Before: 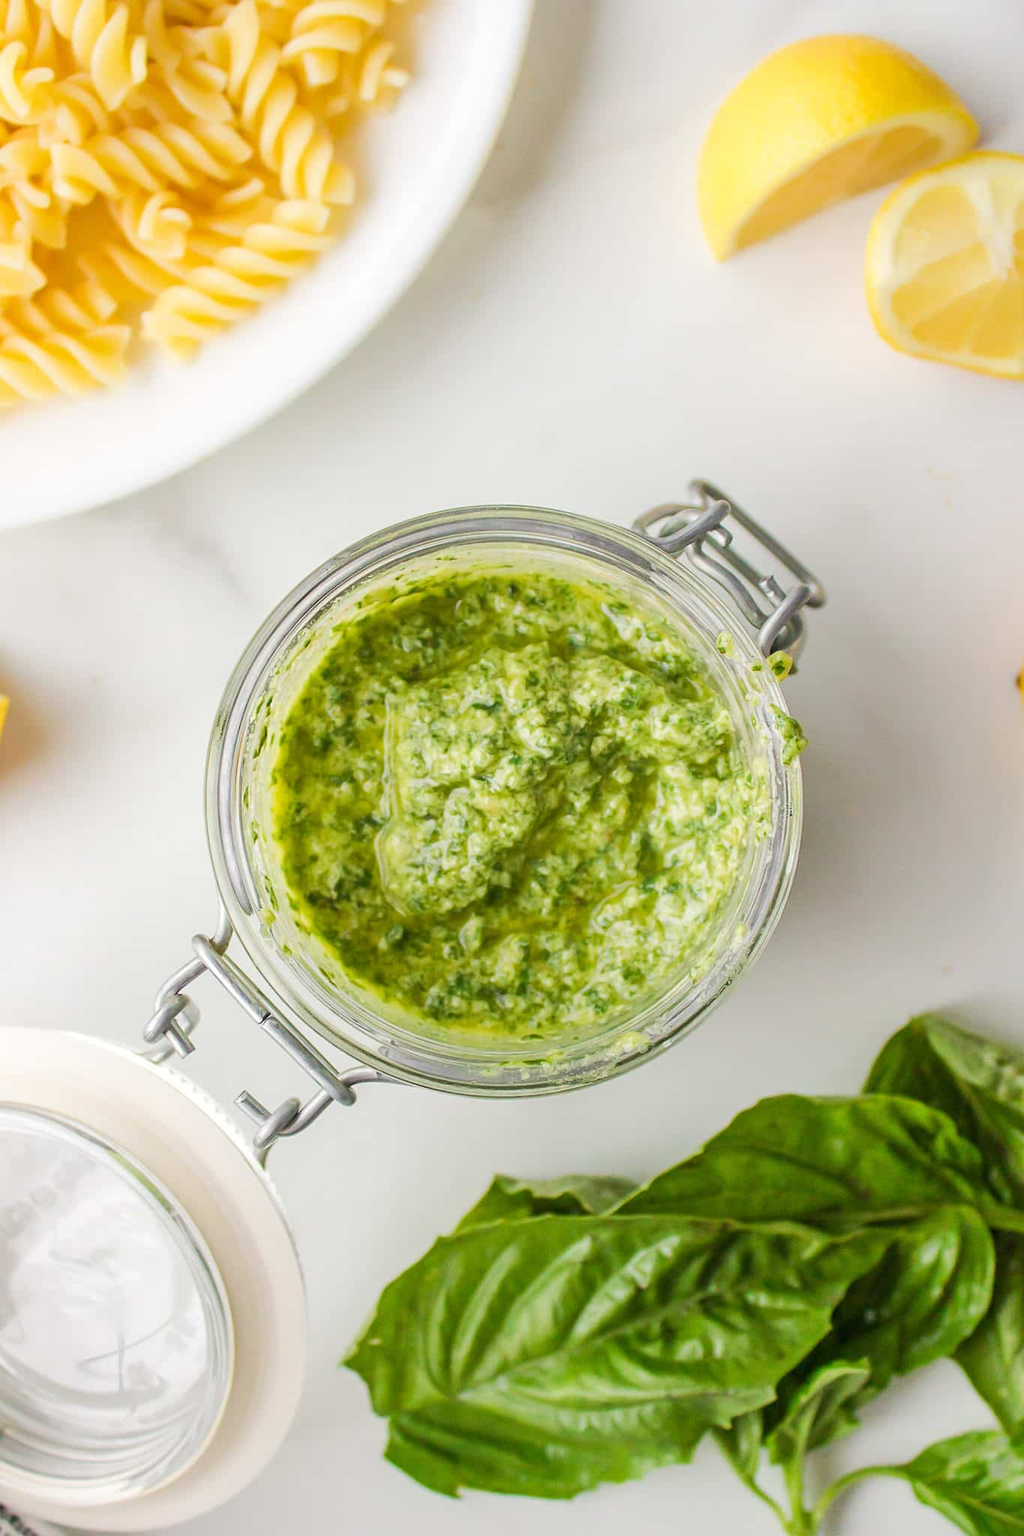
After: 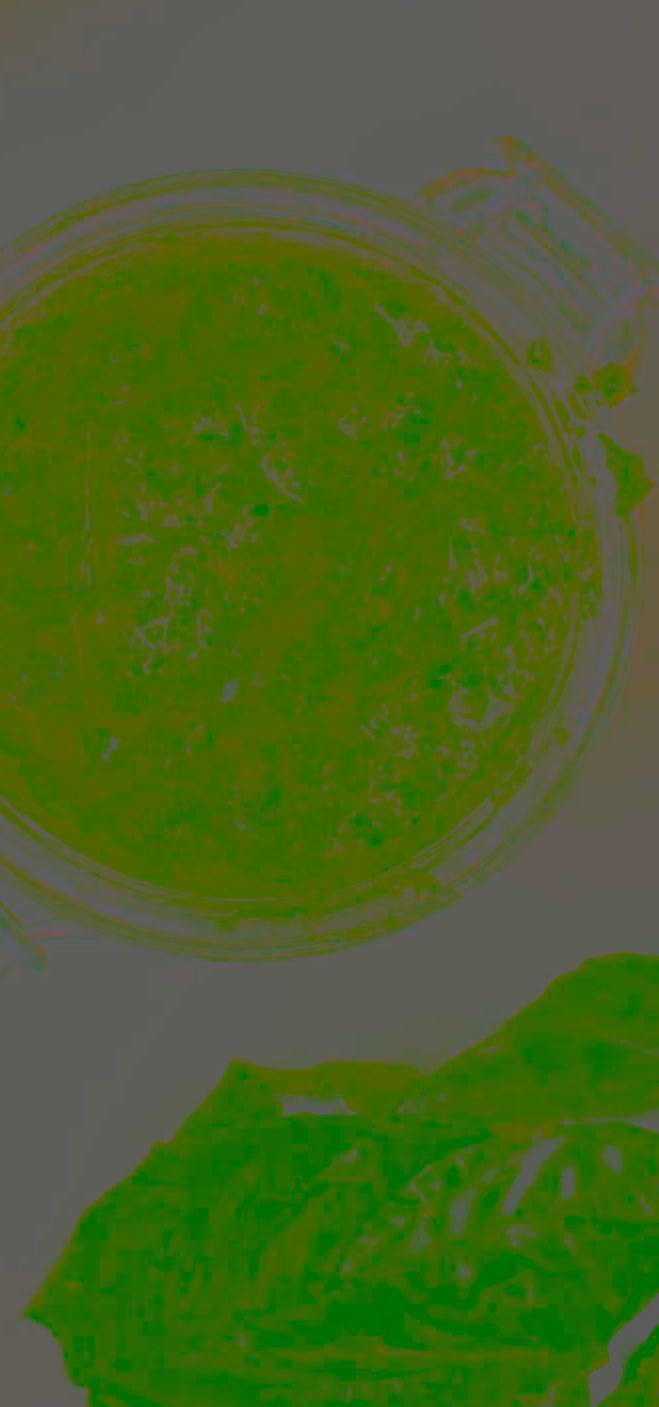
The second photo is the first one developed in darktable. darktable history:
contrast brightness saturation: contrast -0.99, brightness -0.17, saturation 0.75
white balance: emerald 1
sharpen: on, module defaults
filmic rgb: black relative exposure -5 EV, hardness 2.88, contrast 1.4, highlights saturation mix -30%
crop: left 31.379%, top 24.658%, right 20.326%, bottom 6.628%
